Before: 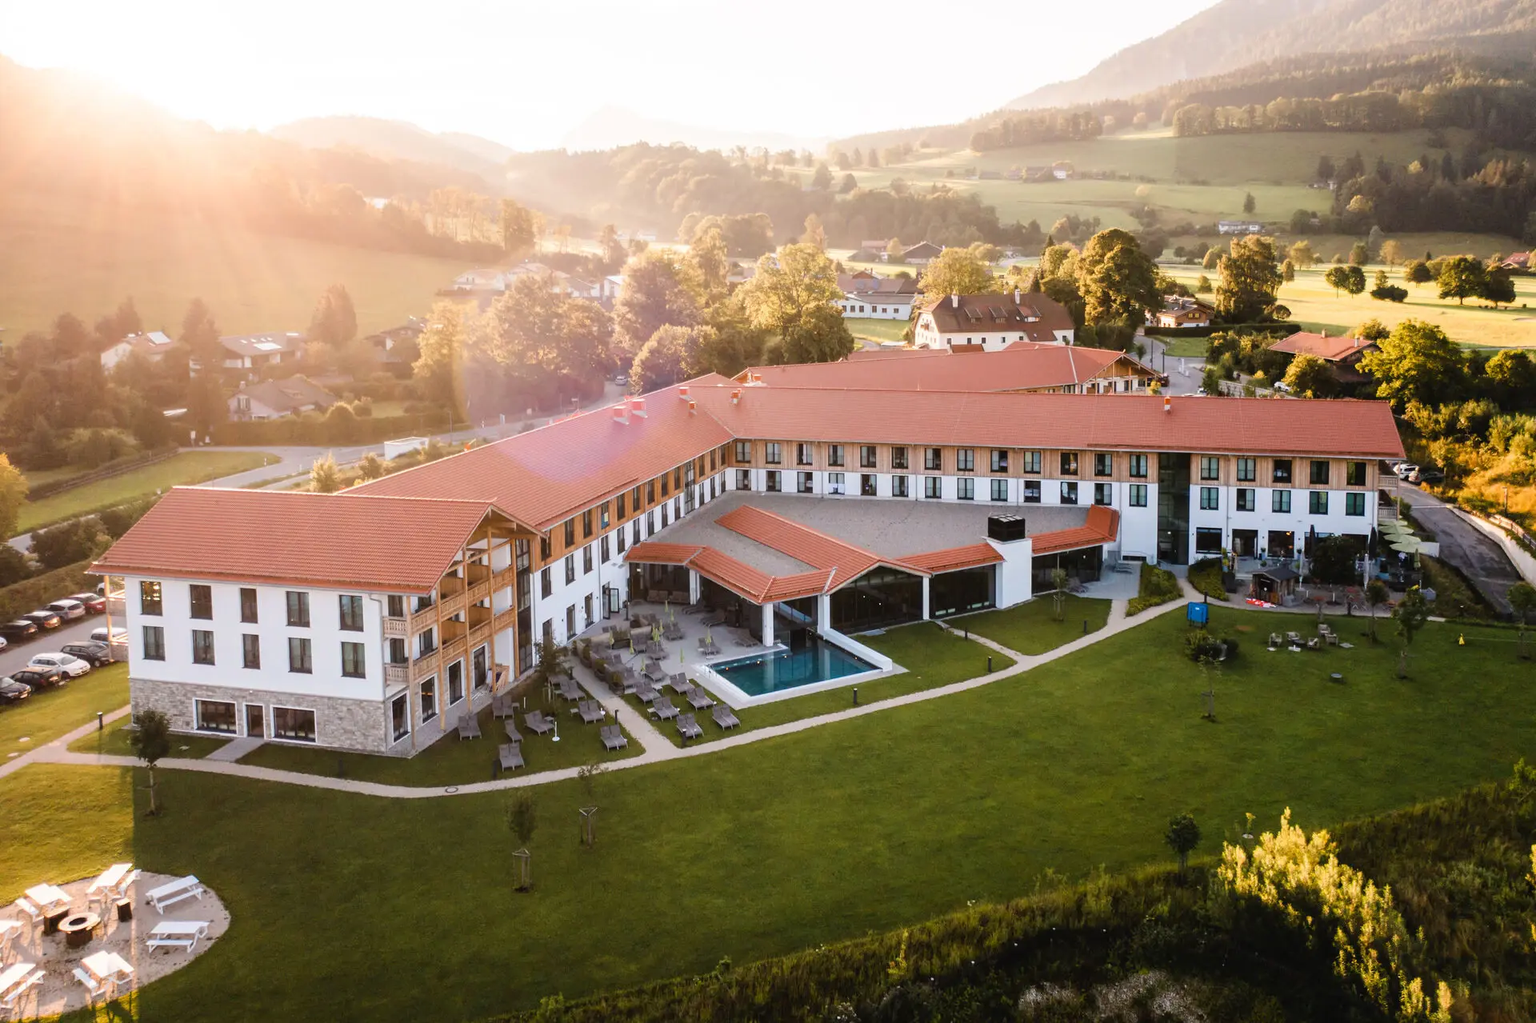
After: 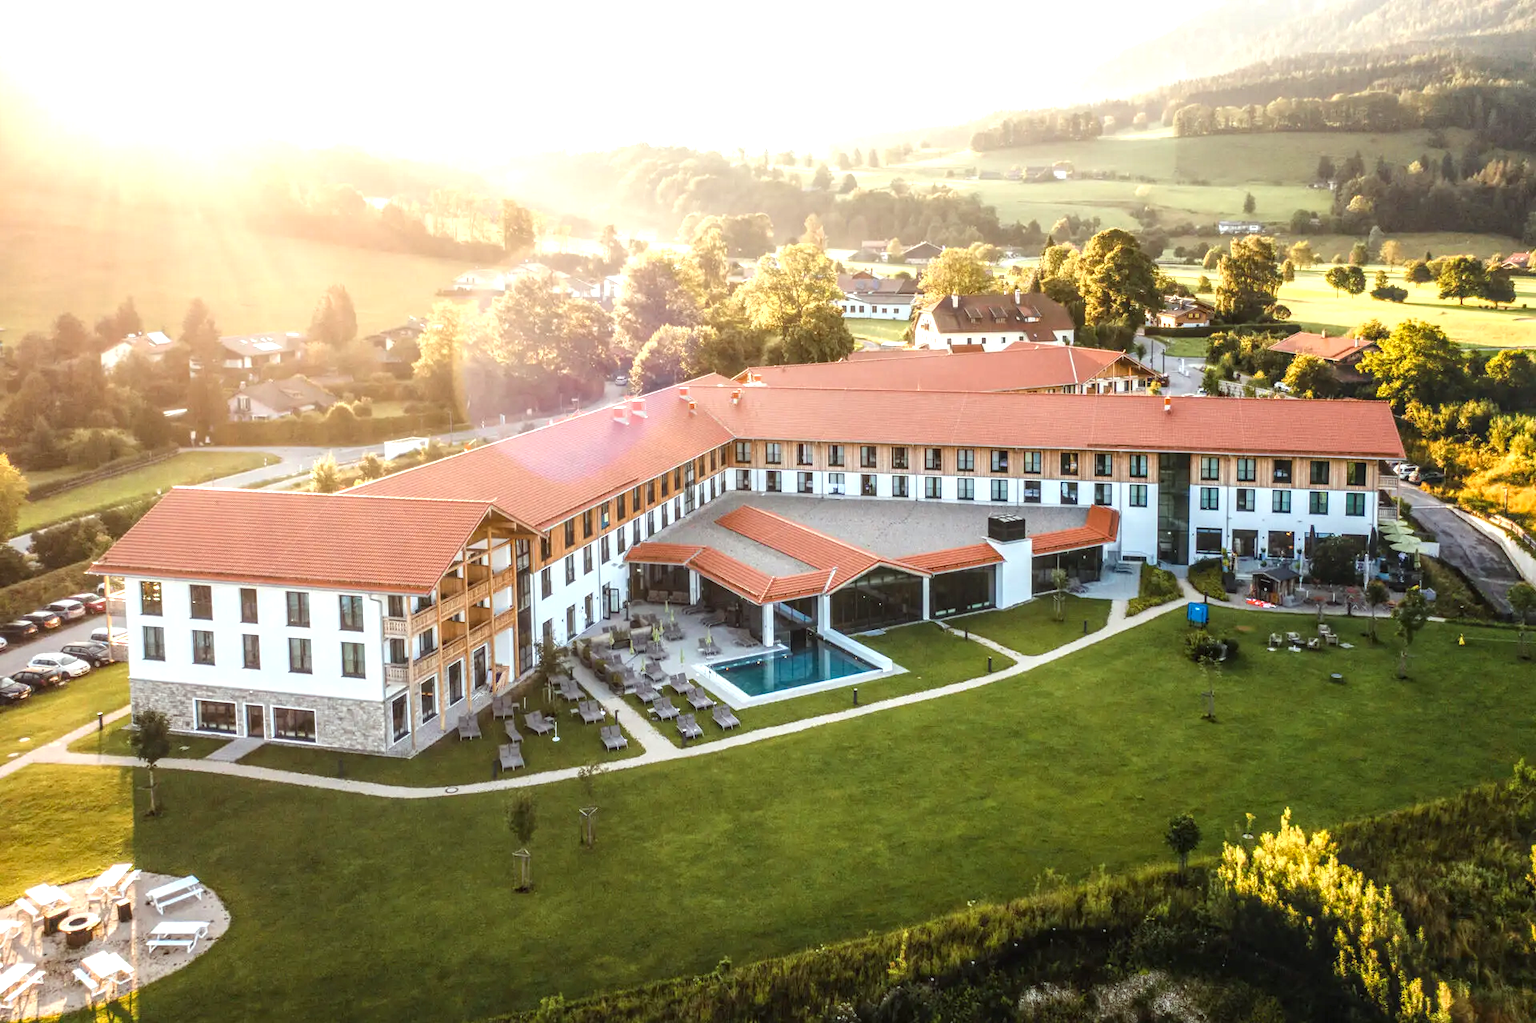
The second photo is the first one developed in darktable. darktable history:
local contrast: highlights 0%, shadows 0%, detail 133%
color correction: highlights a* -6.69, highlights b* 0.49
exposure: exposure 0.6 EV, compensate highlight preservation false
